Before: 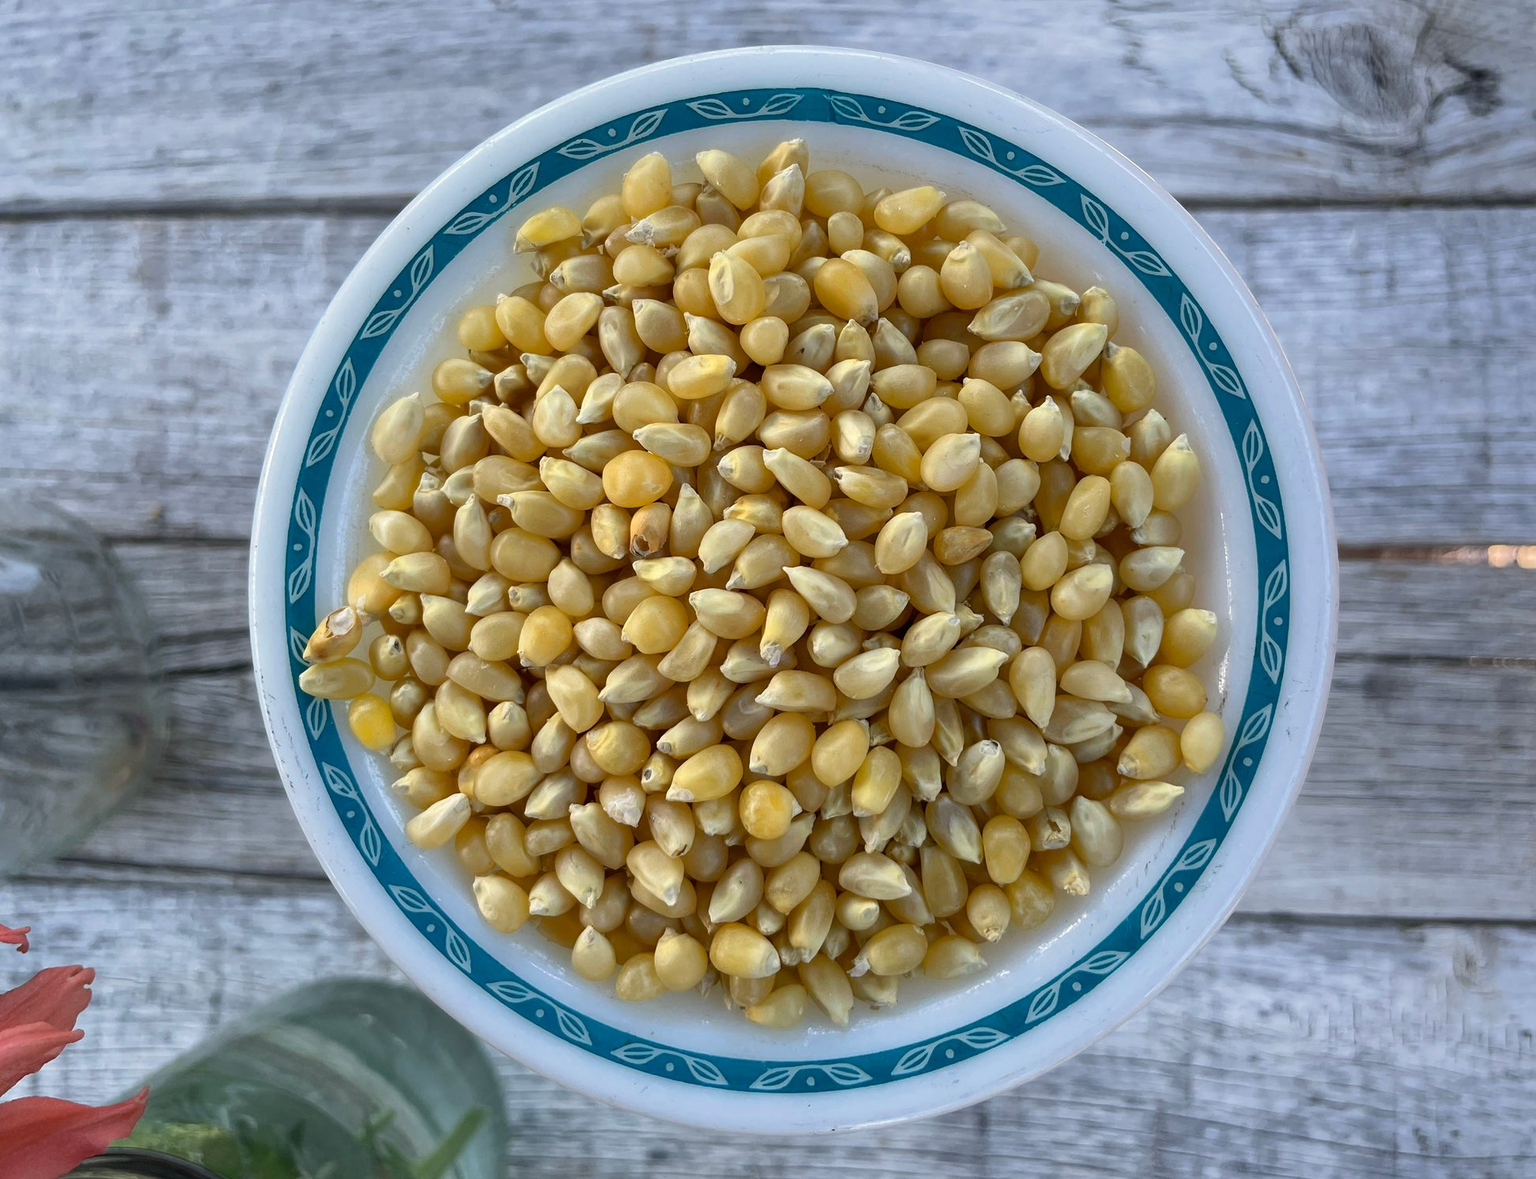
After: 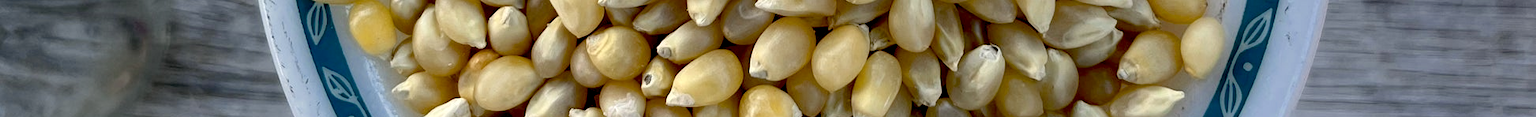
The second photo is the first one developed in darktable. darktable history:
color zones: curves: ch0 [(0, 0.5) (0.125, 0.4) (0.25, 0.5) (0.375, 0.4) (0.5, 0.4) (0.625, 0.35) (0.75, 0.35) (0.875, 0.5)]; ch1 [(0, 0.35) (0.125, 0.45) (0.25, 0.35) (0.375, 0.35) (0.5, 0.35) (0.625, 0.35) (0.75, 0.45) (0.875, 0.35)]; ch2 [(0, 0.6) (0.125, 0.5) (0.25, 0.5) (0.375, 0.6) (0.5, 0.6) (0.625, 0.5) (0.75, 0.5) (0.875, 0.5)]
crop and rotate: top 59.084%, bottom 30.916%
exposure: black level correction 0.025, exposure 0.182 EV, compensate highlight preservation false
